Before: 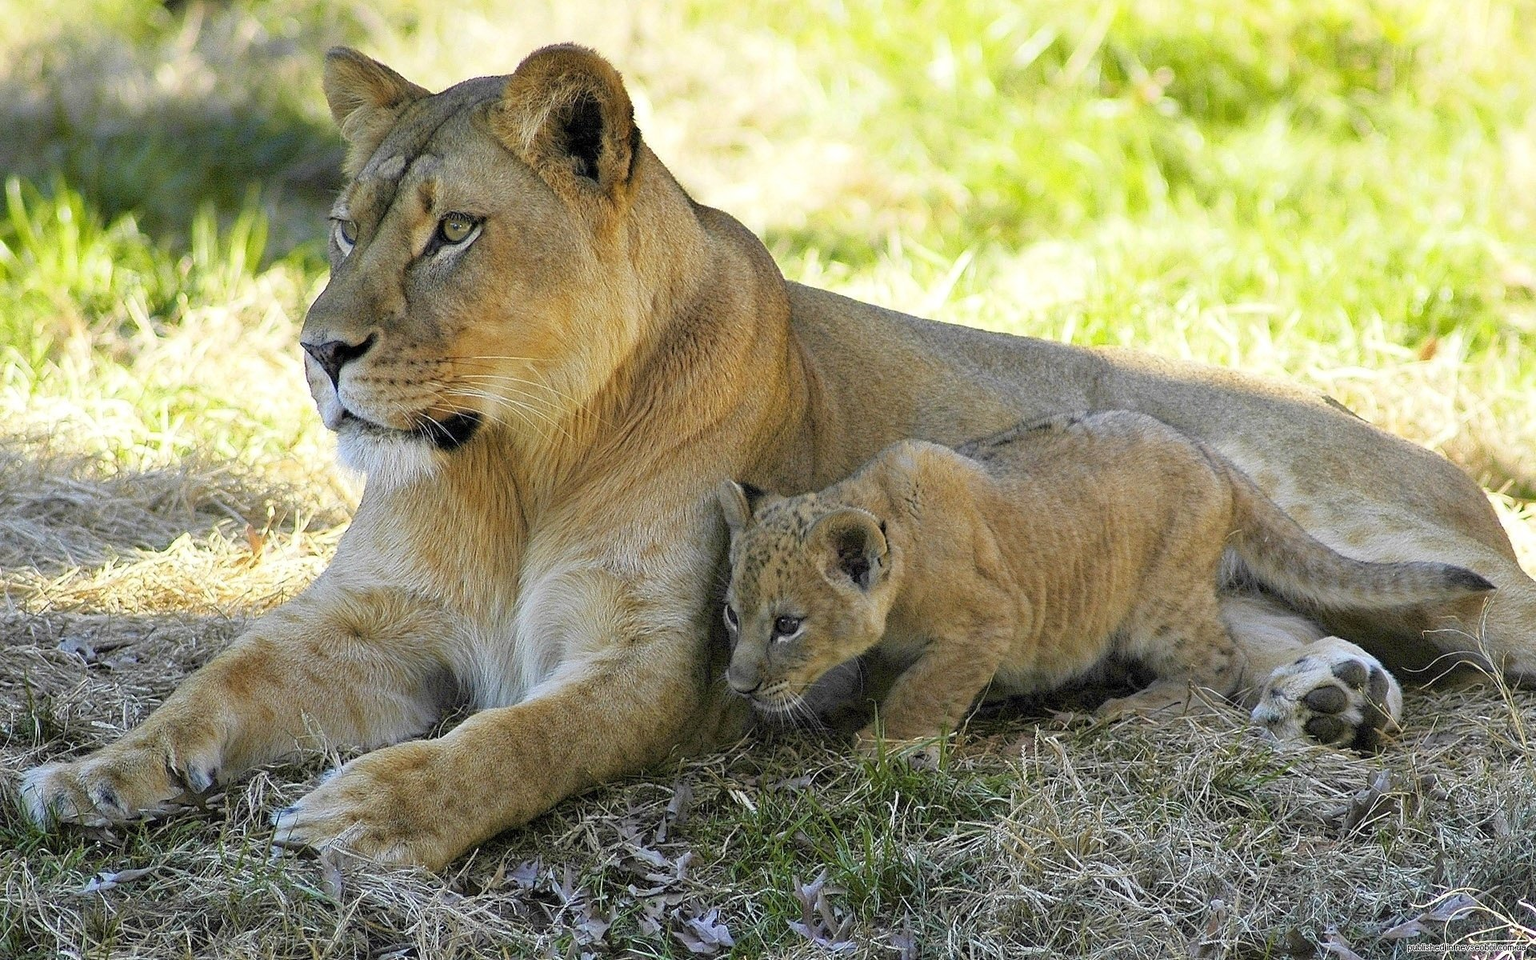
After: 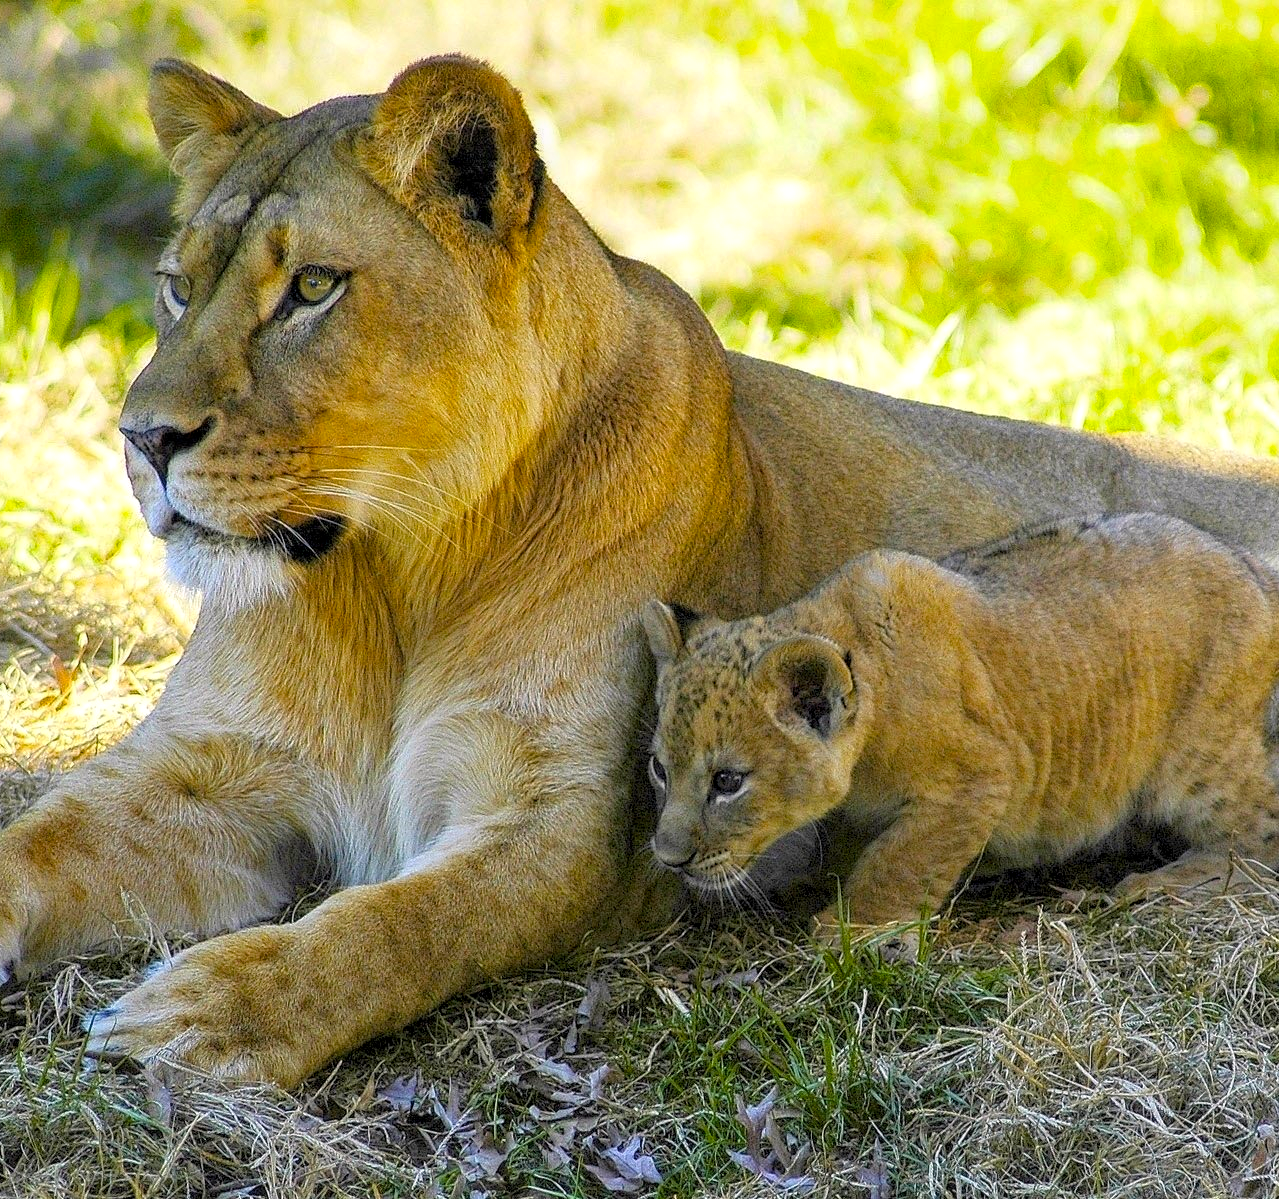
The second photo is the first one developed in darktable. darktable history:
local contrast: on, module defaults
crop and rotate: left 13.375%, right 19.998%
color balance rgb: highlights gain › chroma 0.22%, highlights gain › hue 329.79°, perceptual saturation grading › global saturation 25.007%, global vibrance 34.434%
